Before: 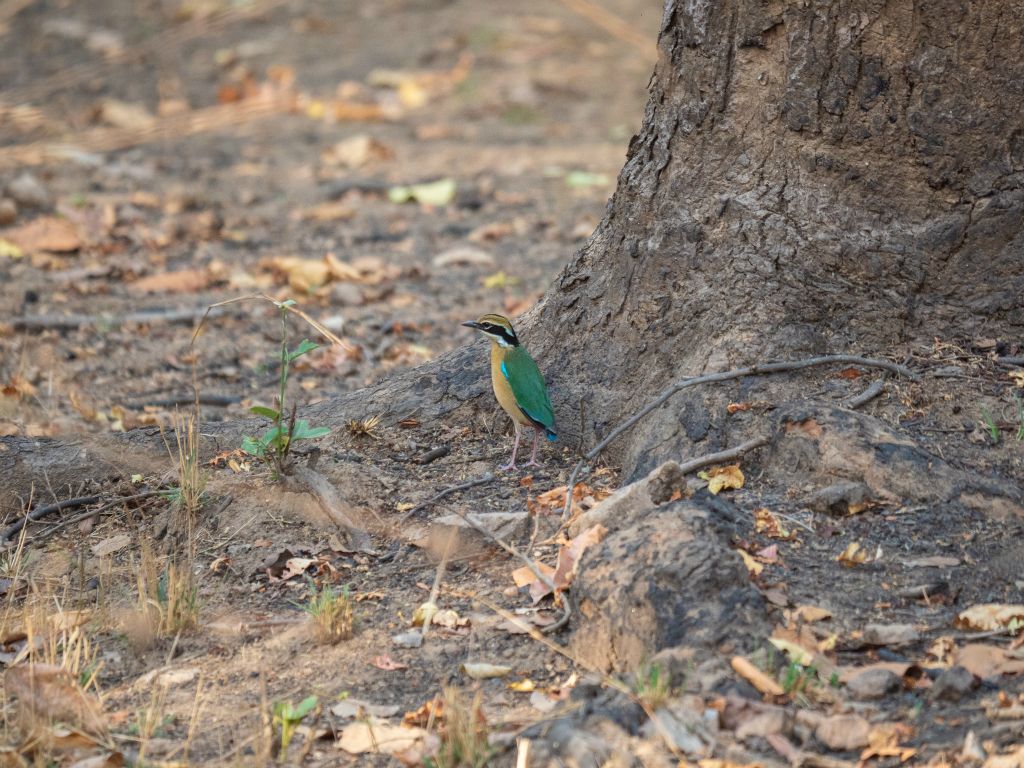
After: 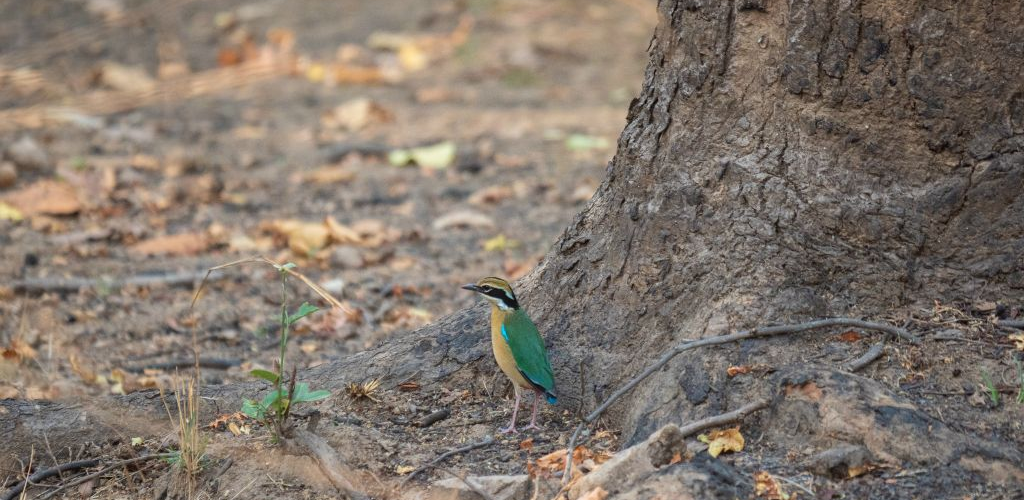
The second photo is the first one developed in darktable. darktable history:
crop and rotate: top 4.868%, bottom 29.904%
